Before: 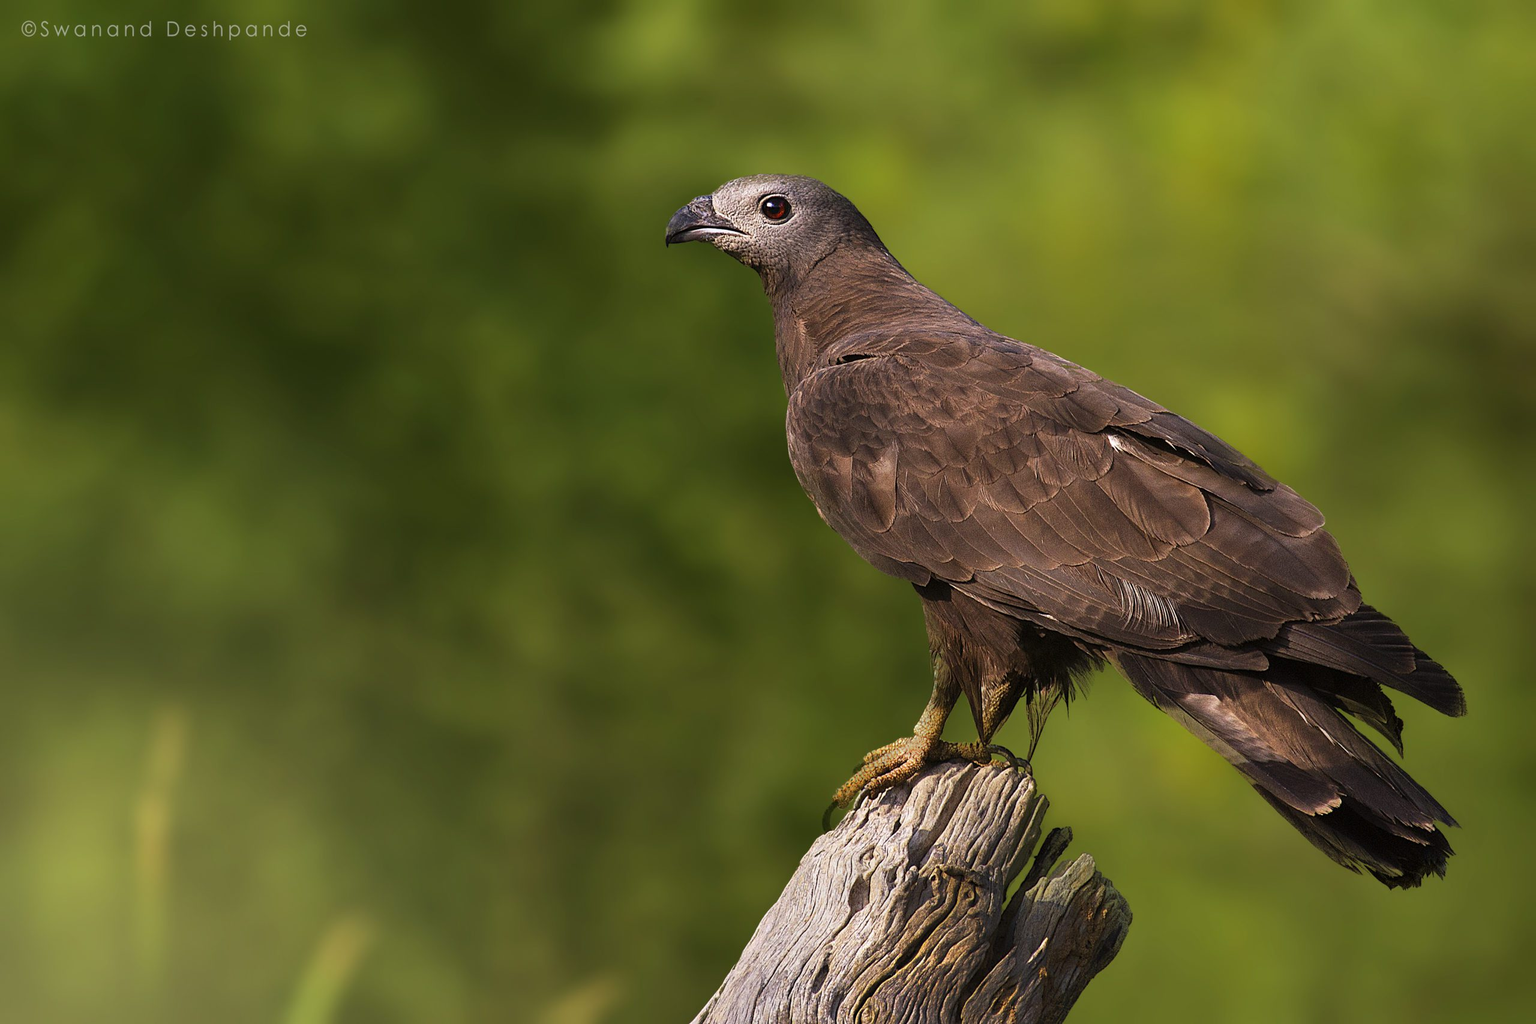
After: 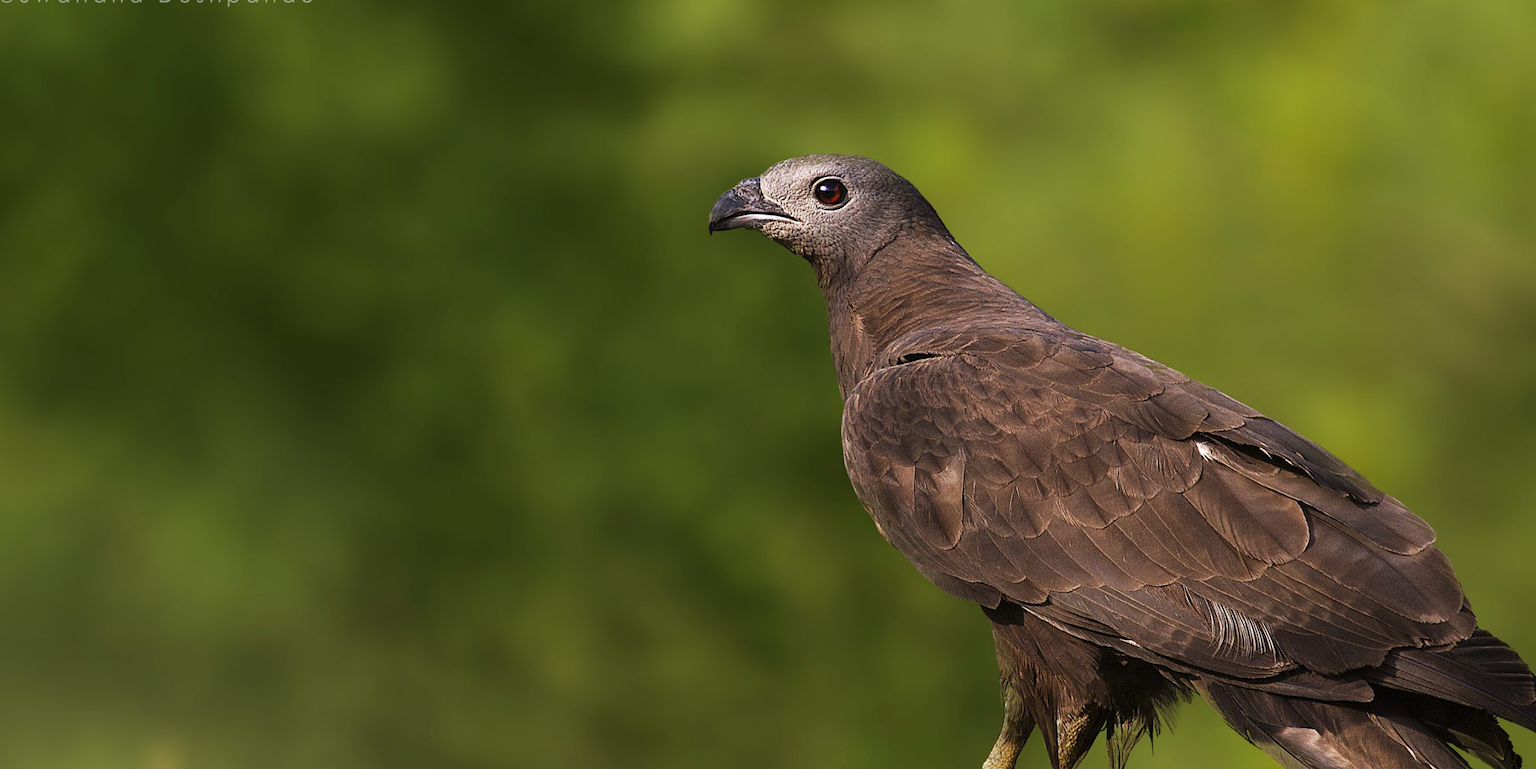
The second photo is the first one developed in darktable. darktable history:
crop: left 1.518%, top 3.383%, right 7.779%, bottom 28.481%
